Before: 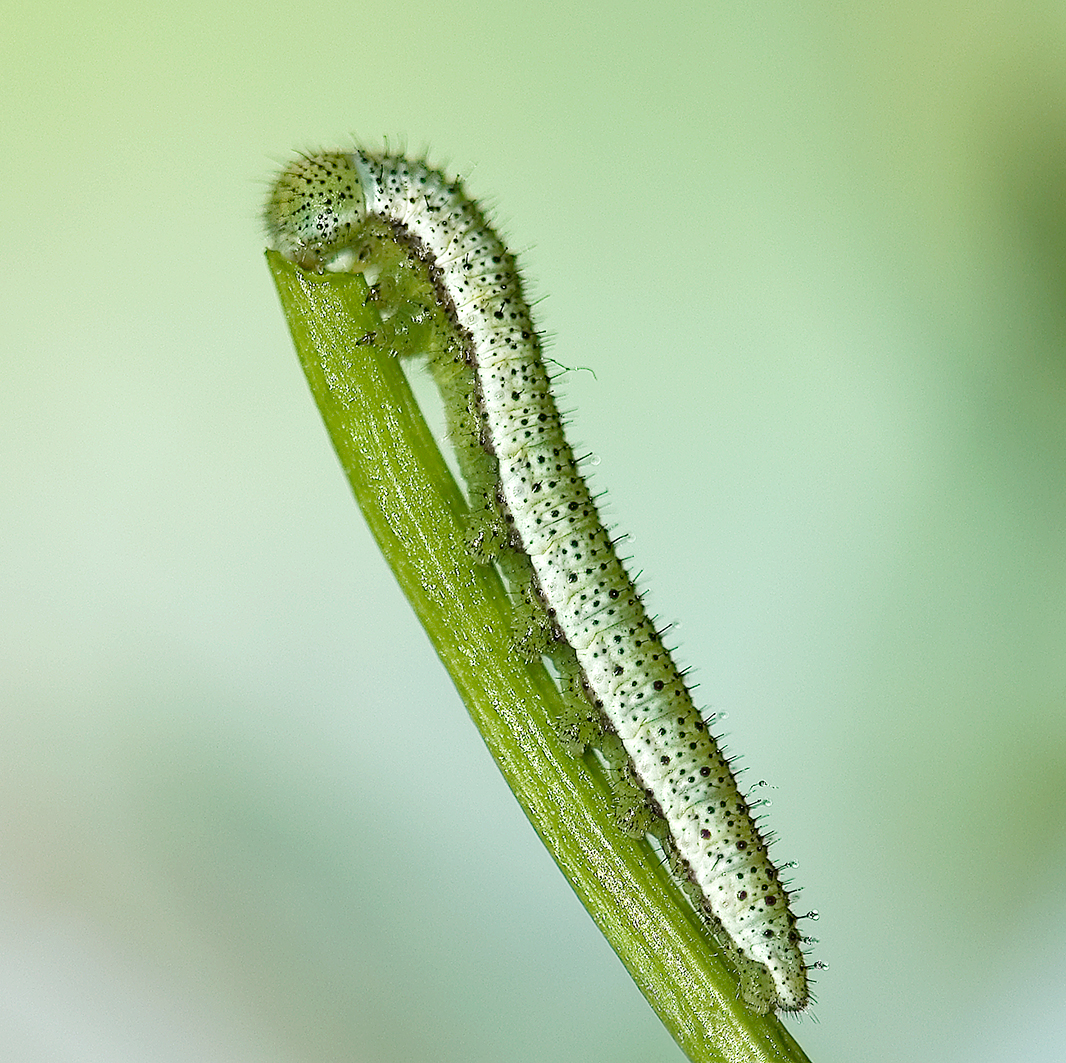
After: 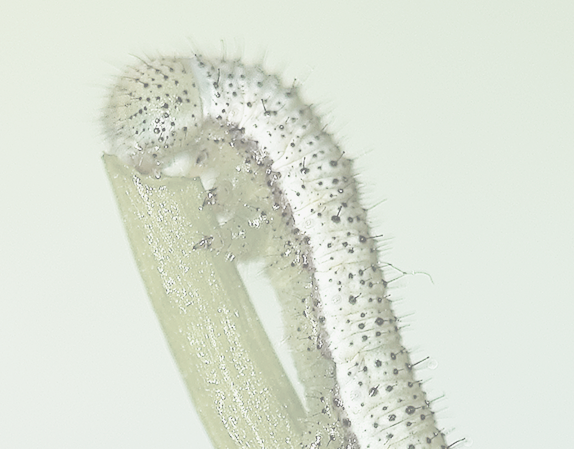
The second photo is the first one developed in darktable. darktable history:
contrast brightness saturation: contrast -0.32, brightness 0.75, saturation -0.78
rotate and perspective: automatic cropping off
crop: left 15.306%, top 9.065%, right 30.789%, bottom 48.638%
exposure: black level correction 0, exposure 0.5 EV, compensate exposure bias true, compensate highlight preservation false
